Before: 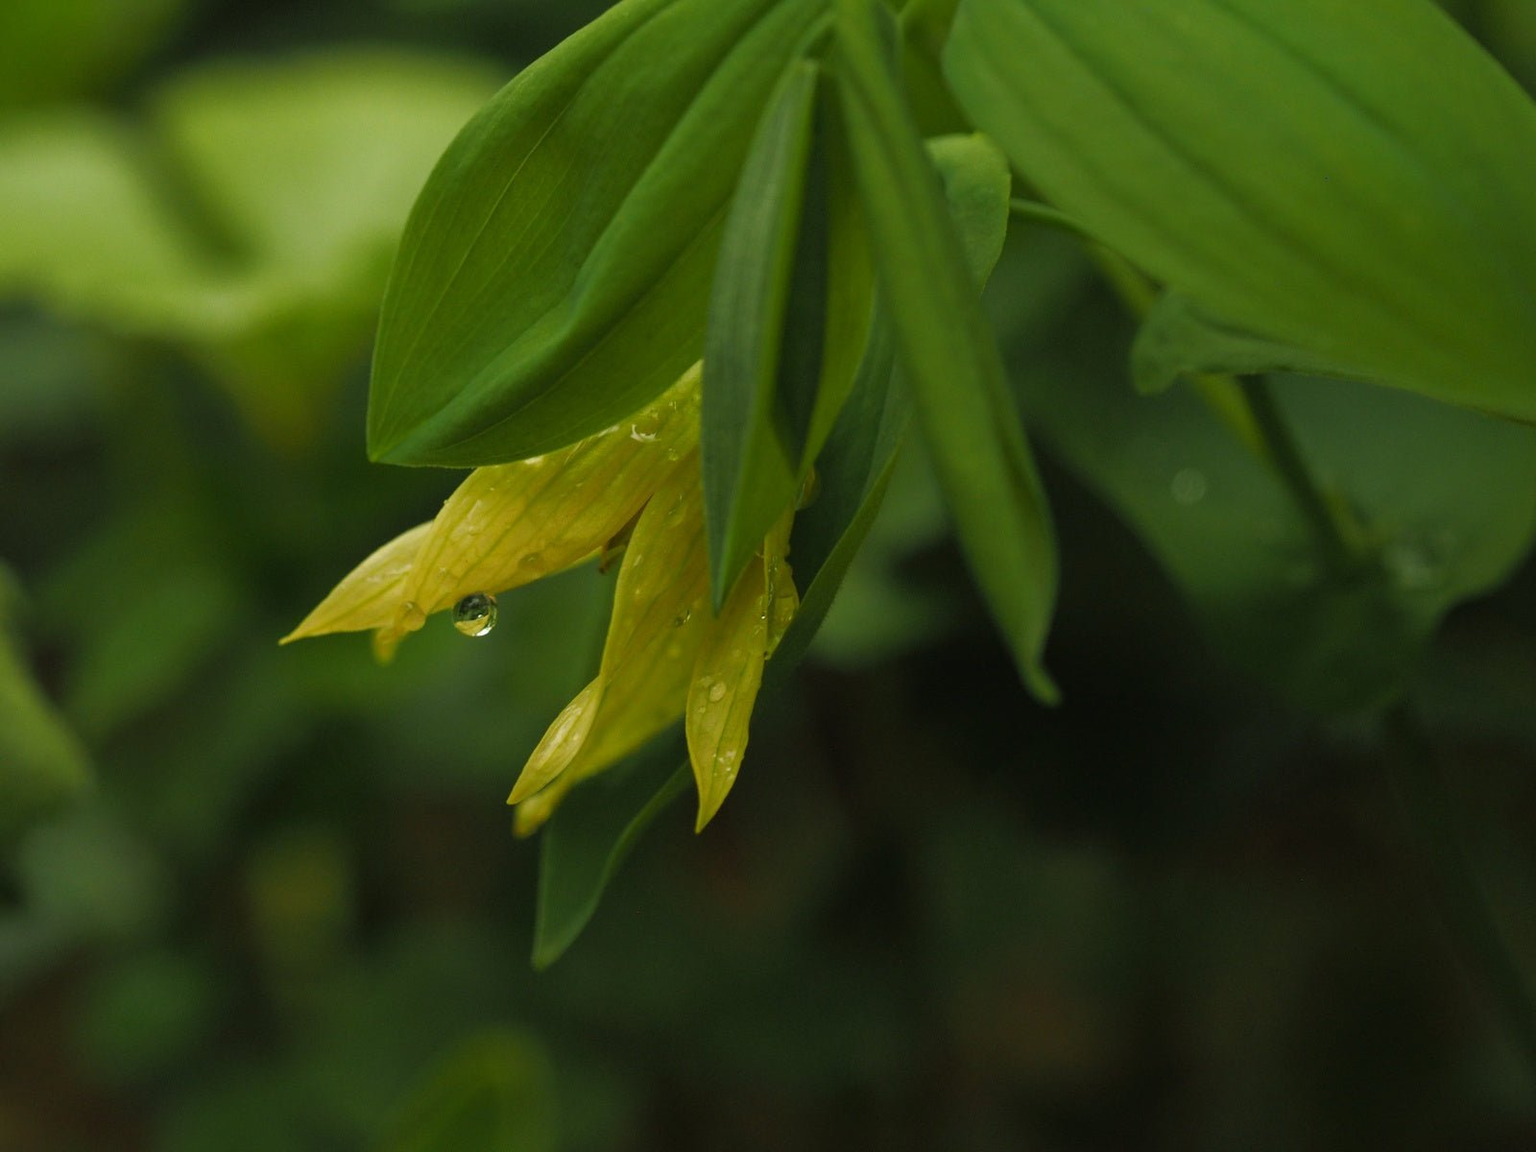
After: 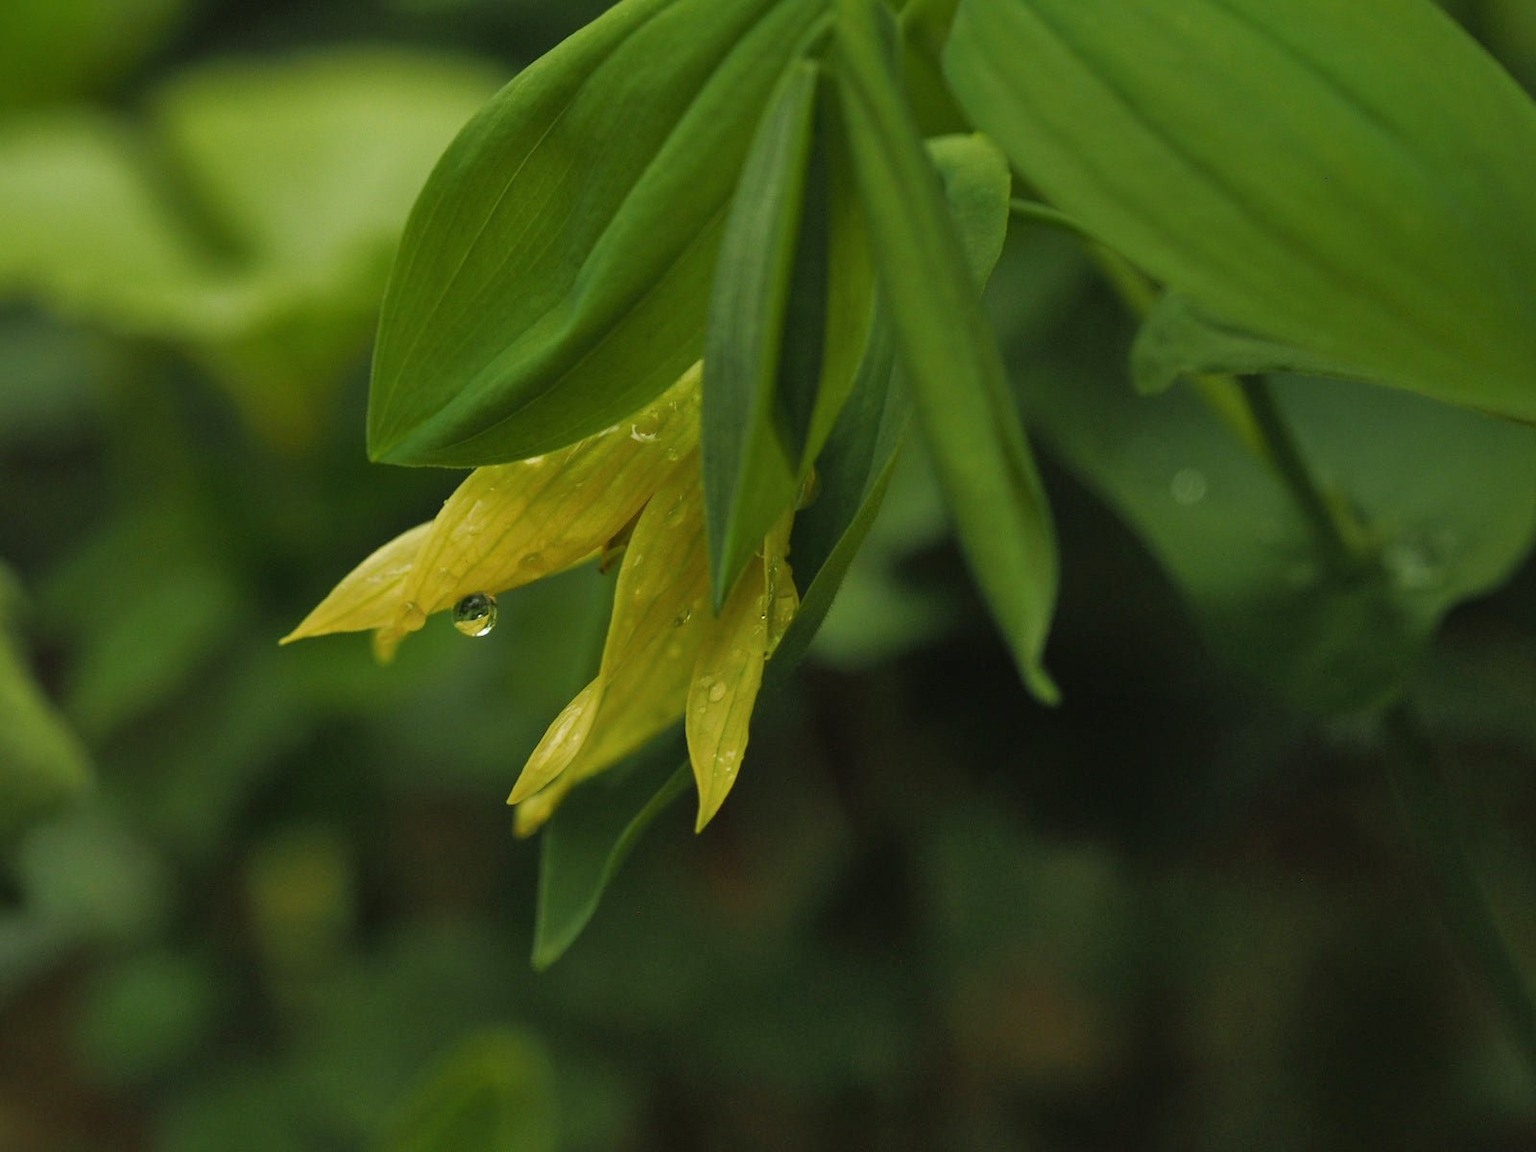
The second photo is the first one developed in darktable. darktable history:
shadows and highlights: radius 118.62, shadows 42.03, highlights -61.86, soften with gaussian
